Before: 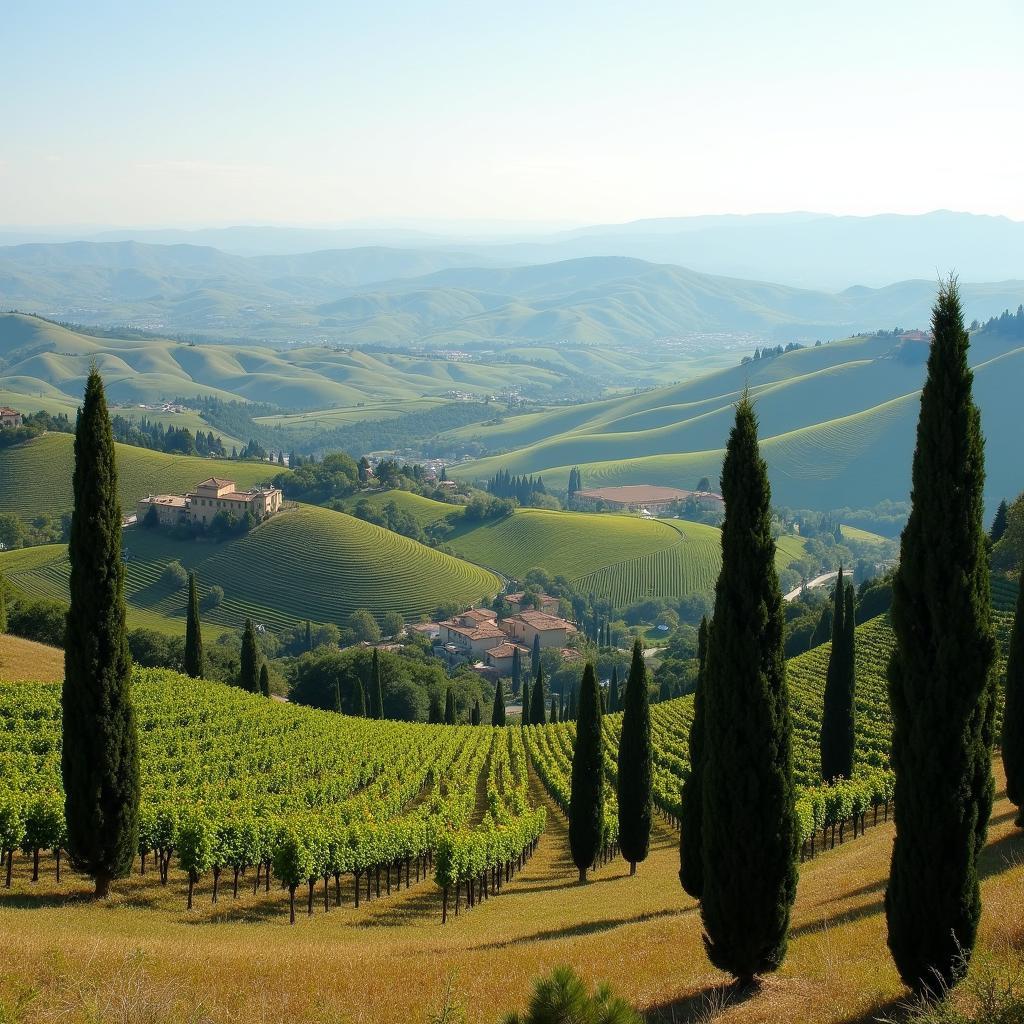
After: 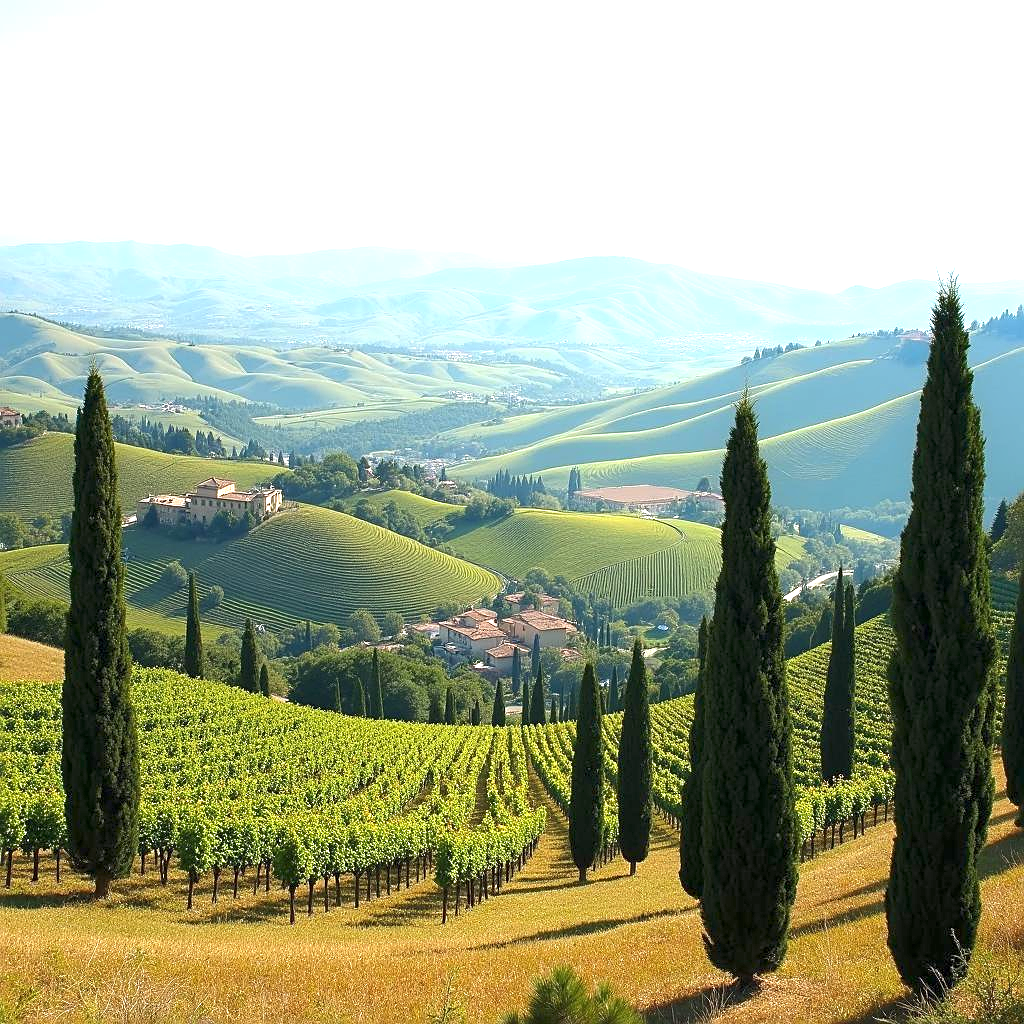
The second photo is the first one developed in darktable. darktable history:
tone equalizer: -8 EV 0.23 EV, -7 EV 0.44 EV, -6 EV 0.44 EV, -5 EV 0.29 EV, -3 EV -0.249 EV, -2 EV -0.436 EV, -1 EV -0.406 EV, +0 EV -0.274 EV, mask exposure compensation -0.507 EV
sharpen: on, module defaults
exposure: black level correction 0, exposure 1.295 EV, compensate exposure bias true, compensate highlight preservation false
